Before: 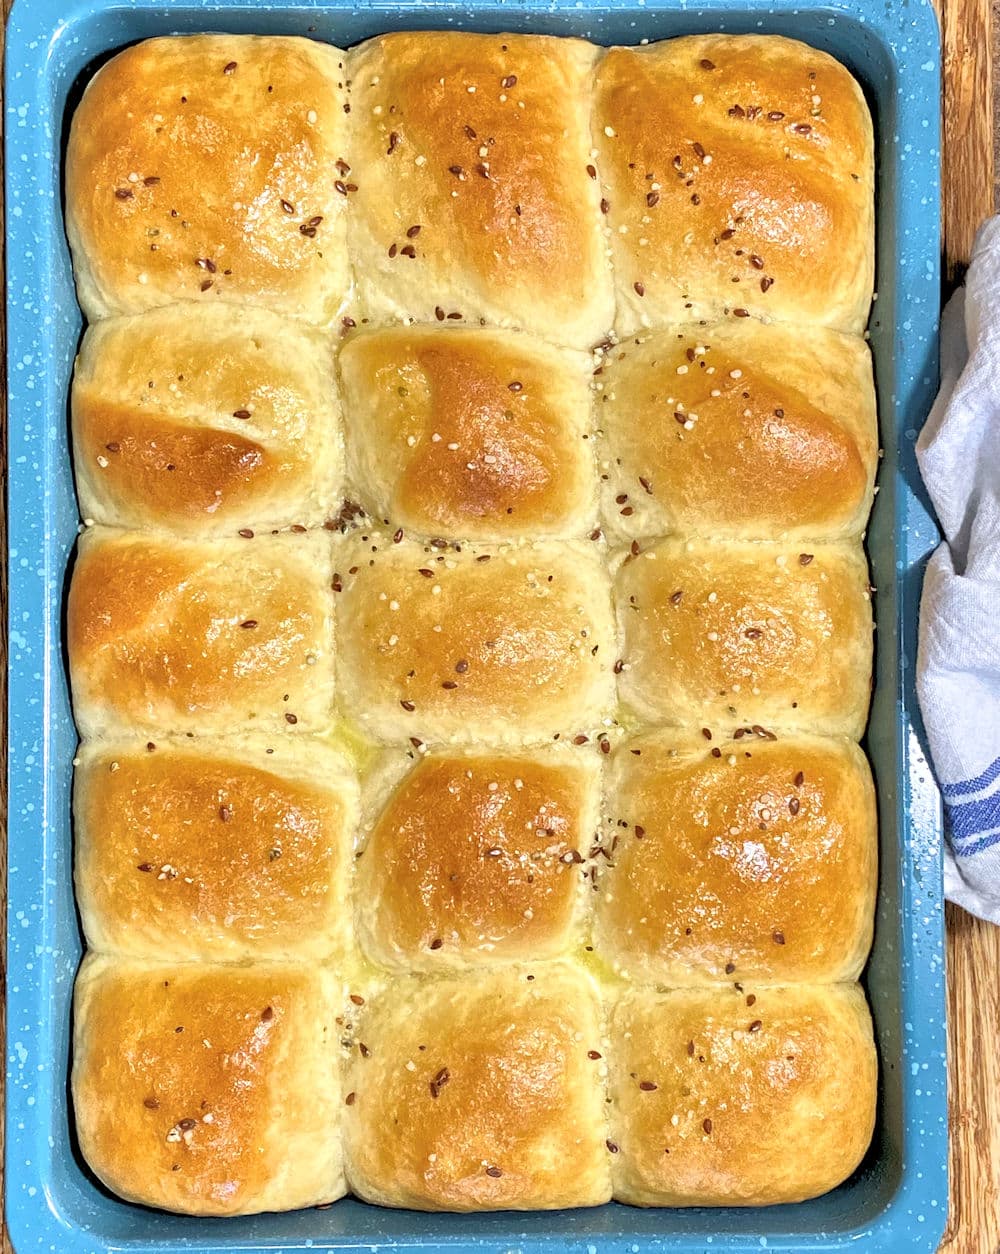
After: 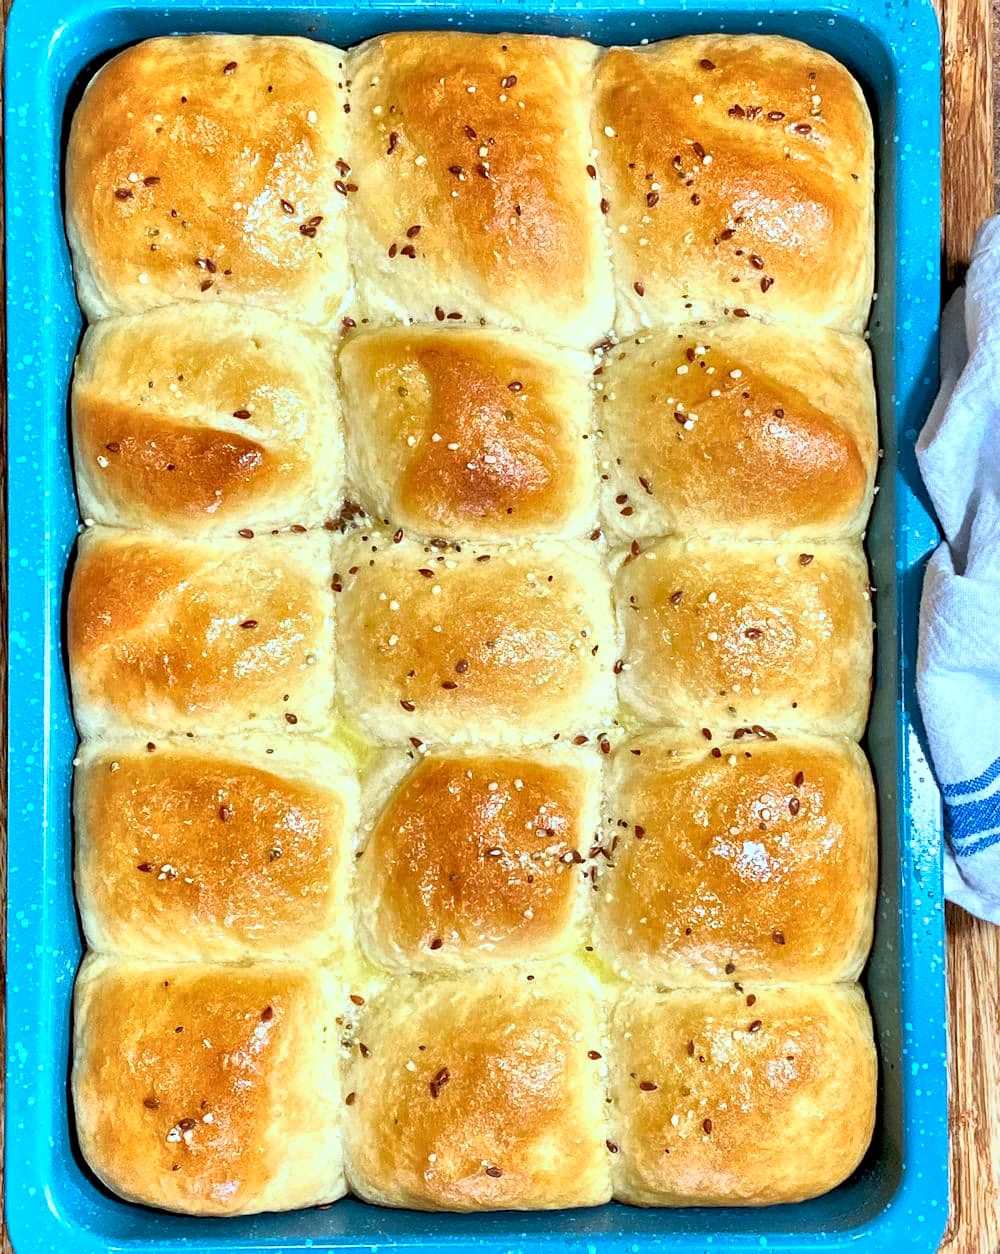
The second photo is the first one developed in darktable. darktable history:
color correction: highlights a* -9.35, highlights b* -23.15
contrast brightness saturation: contrast 0.16, saturation 0.32
local contrast: mode bilateral grid, contrast 20, coarseness 50, detail 132%, midtone range 0.2
